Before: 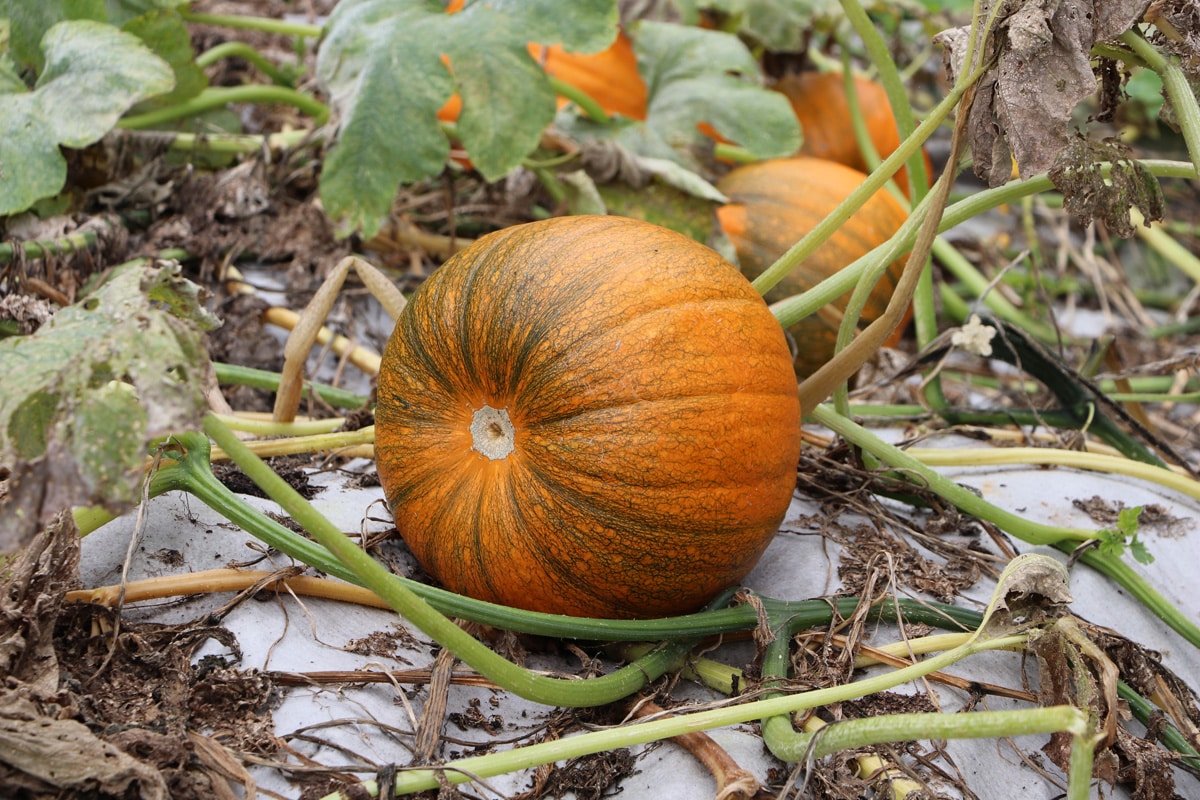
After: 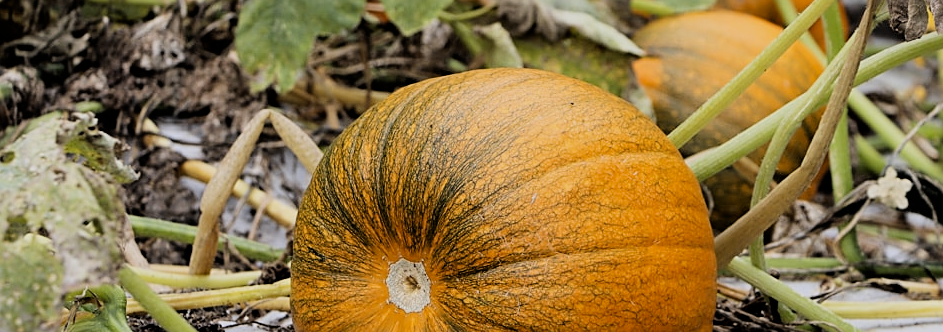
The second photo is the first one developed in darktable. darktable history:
filmic rgb: black relative exposure -5 EV, hardness 2.88, contrast 1.3
sharpen: on, module defaults
crop: left 7.036%, top 18.398%, right 14.379%, bottom 40.043%
color contrast: green-magenta contrast 0.8, blue-yellow contrast 1.1, unbound 0
